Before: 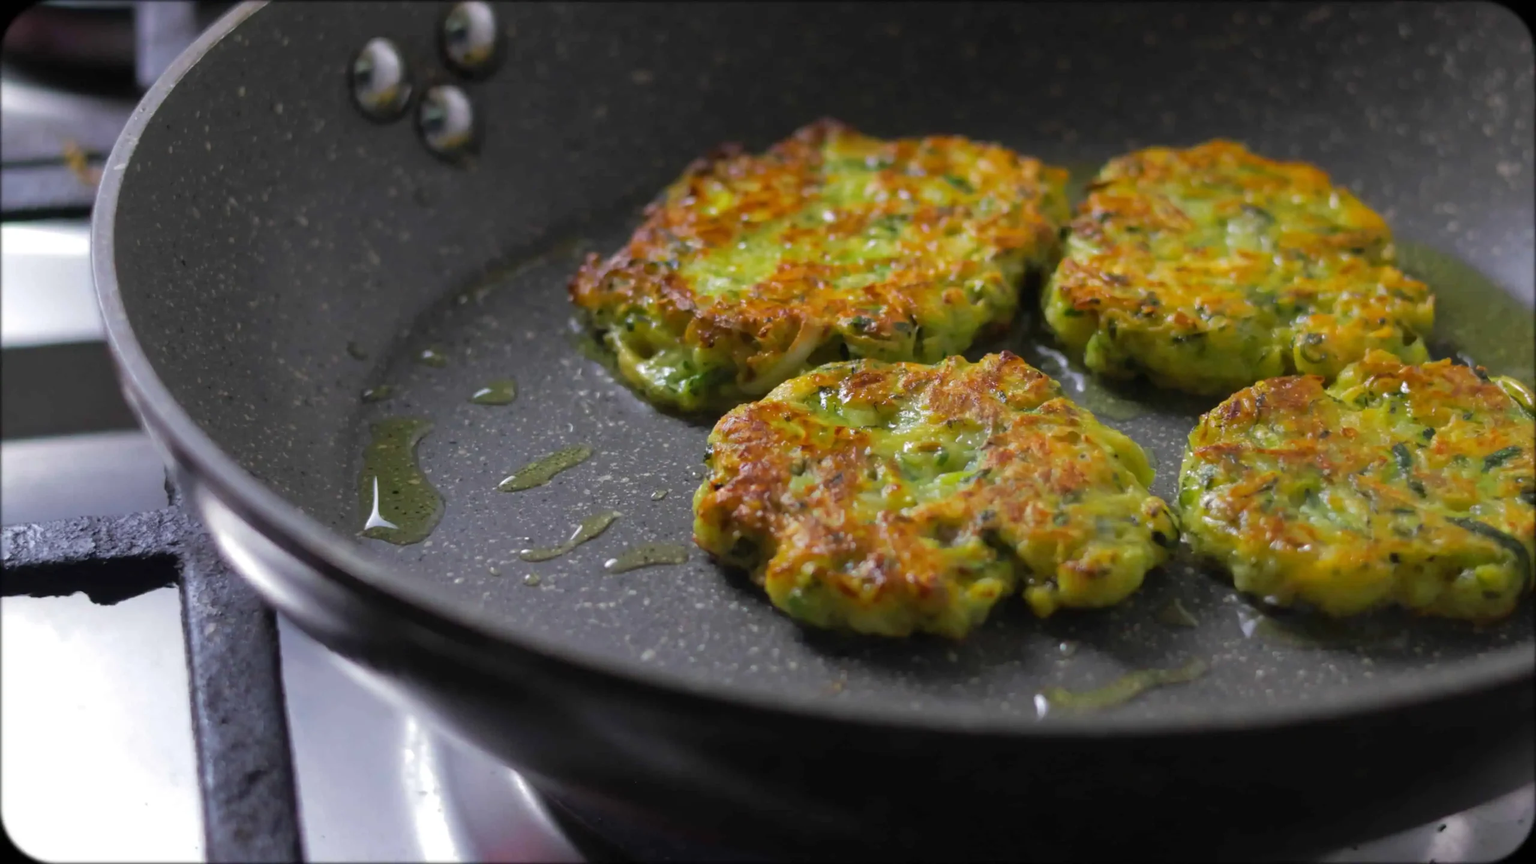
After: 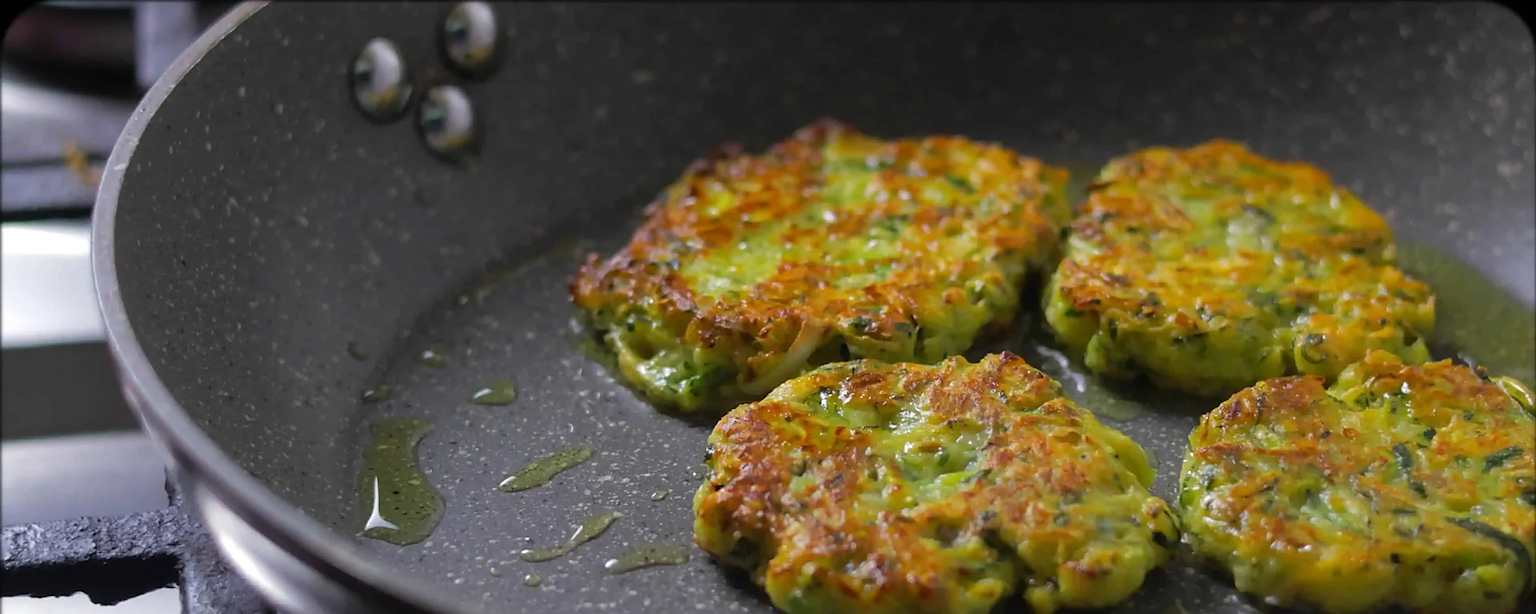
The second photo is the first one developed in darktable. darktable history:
levels: mode automatic, levels [0, 0.374, 0.749]
crop: right 0%, bottom 28.866%
sharpen: on, module defaults
